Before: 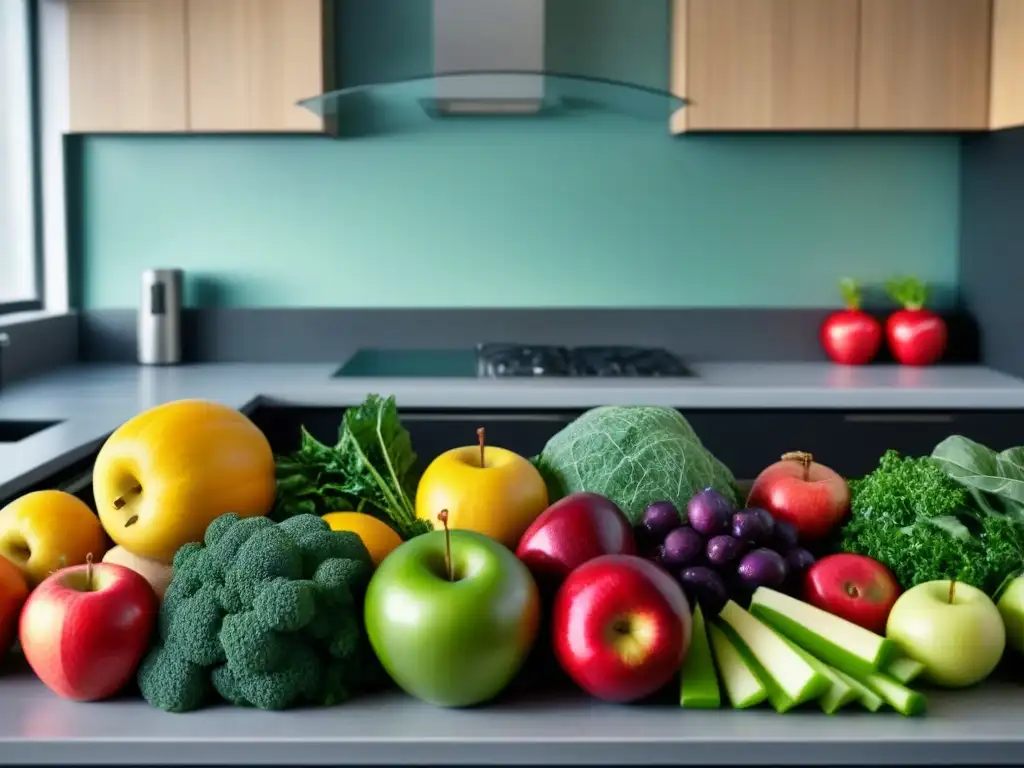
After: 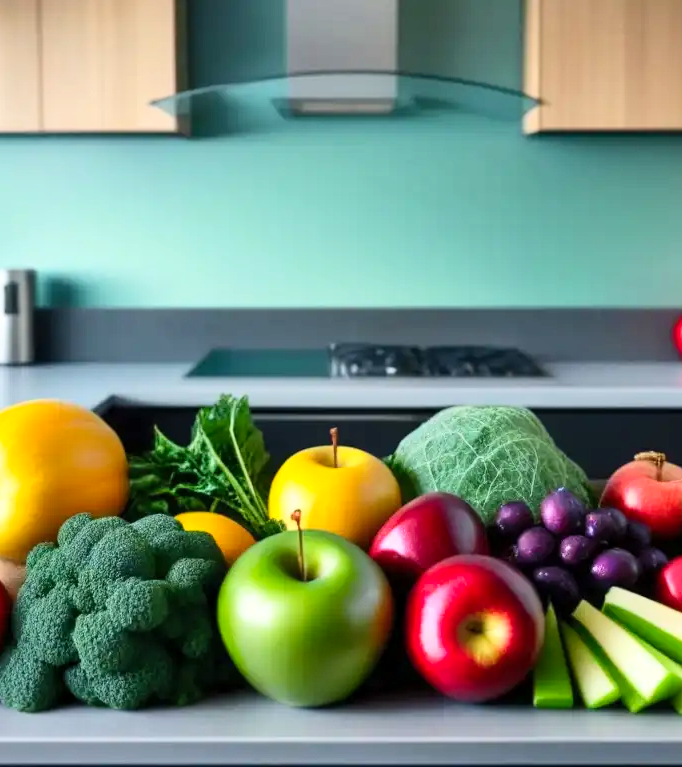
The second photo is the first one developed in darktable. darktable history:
crop and rotate: left 14.401%, right 18.975%
local contrast: highlights 101%, shadows 98%, detail 120%, midtone range 0.2
contrast brightness saturation: contrast 0.196, brightness 0.161, saturation 0.216
